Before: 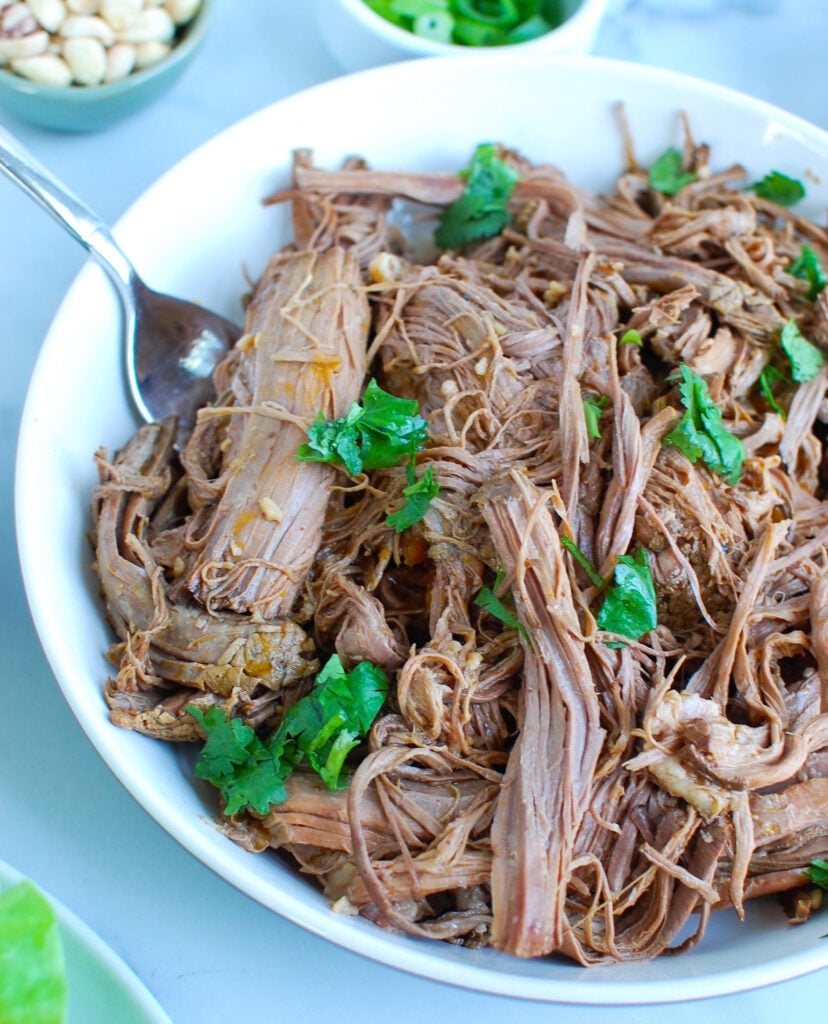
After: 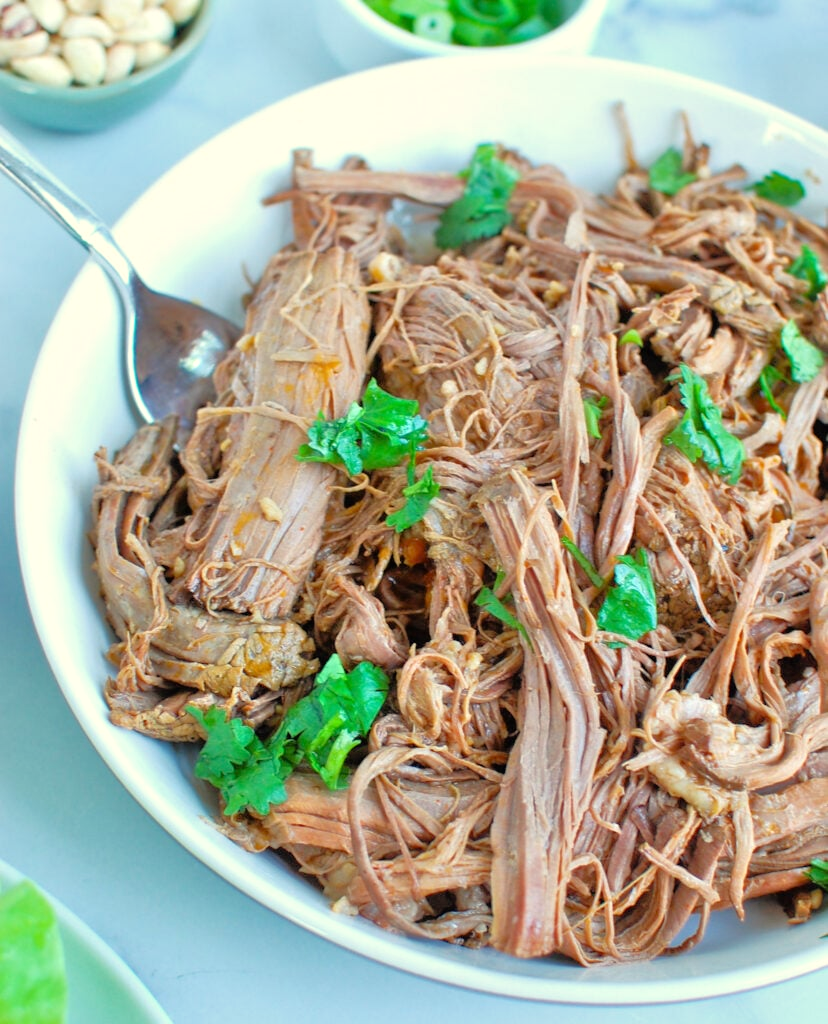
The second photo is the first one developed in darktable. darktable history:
white balance: red 1.029, blue 0.92
tone equalizer: -7 EV 0.15 EV, -6 EV 0.6 EV, -5 EV 1.15 EV, -4 EV 1.33 EV, -3 EV 1.15 EV, -2 EV 0.6 EV, -1 EV 0.15 EV, mask exposure compensation -0.5 EV
